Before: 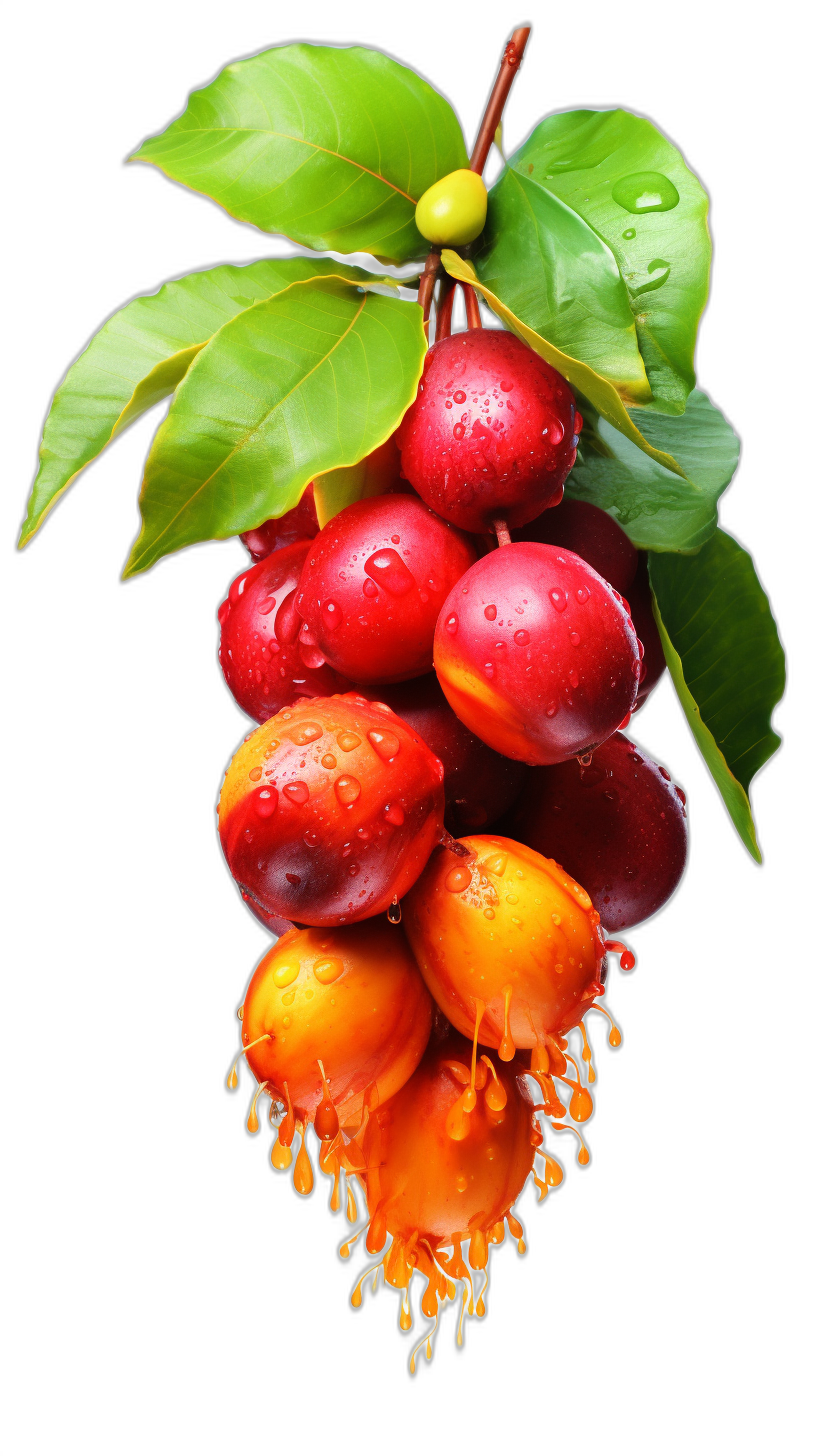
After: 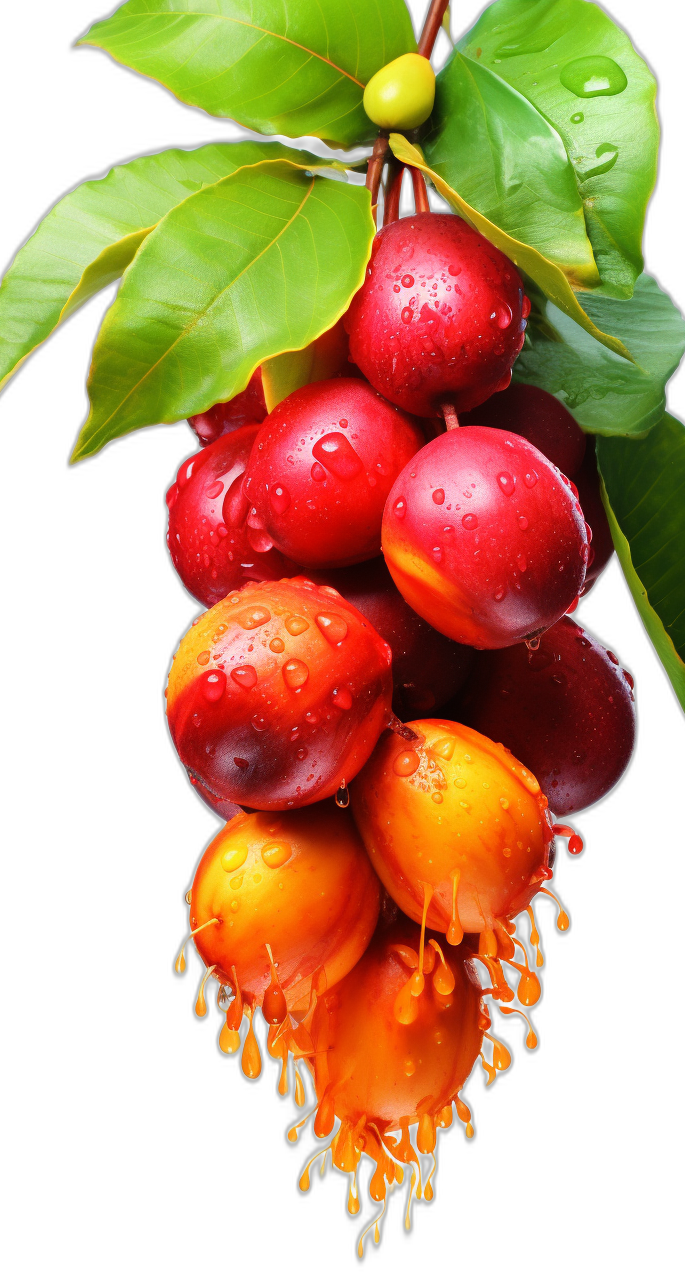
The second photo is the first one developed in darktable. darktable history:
crop: left 6.413%, top 7.968%, right 9.528%, bottom 3.884%
